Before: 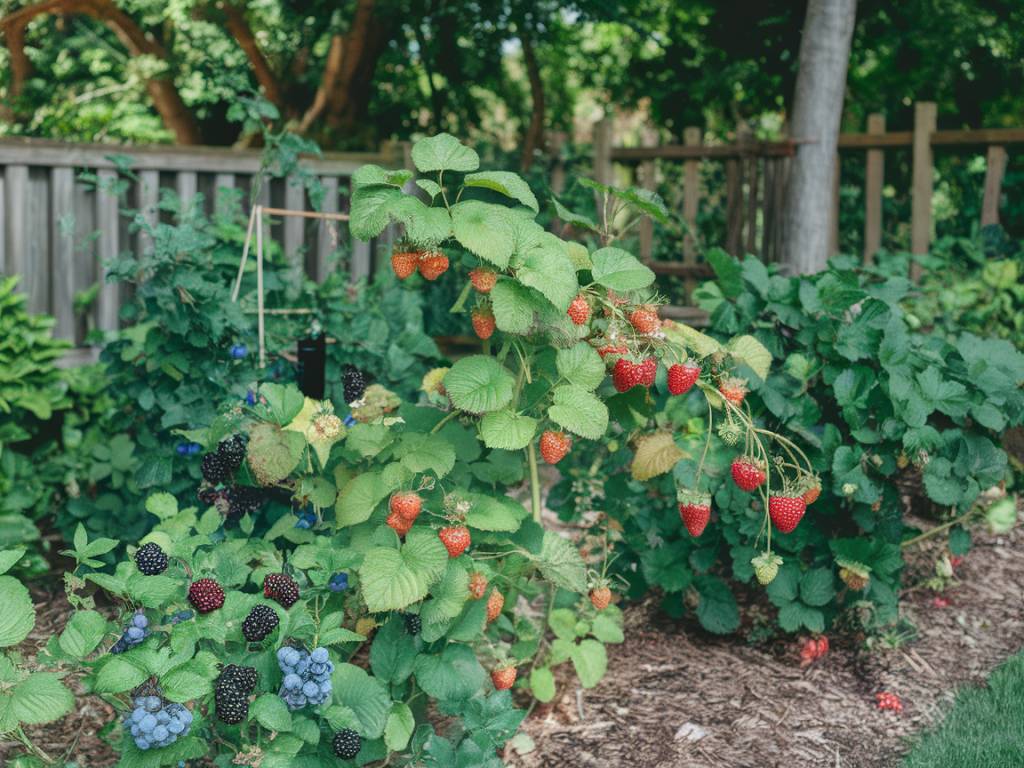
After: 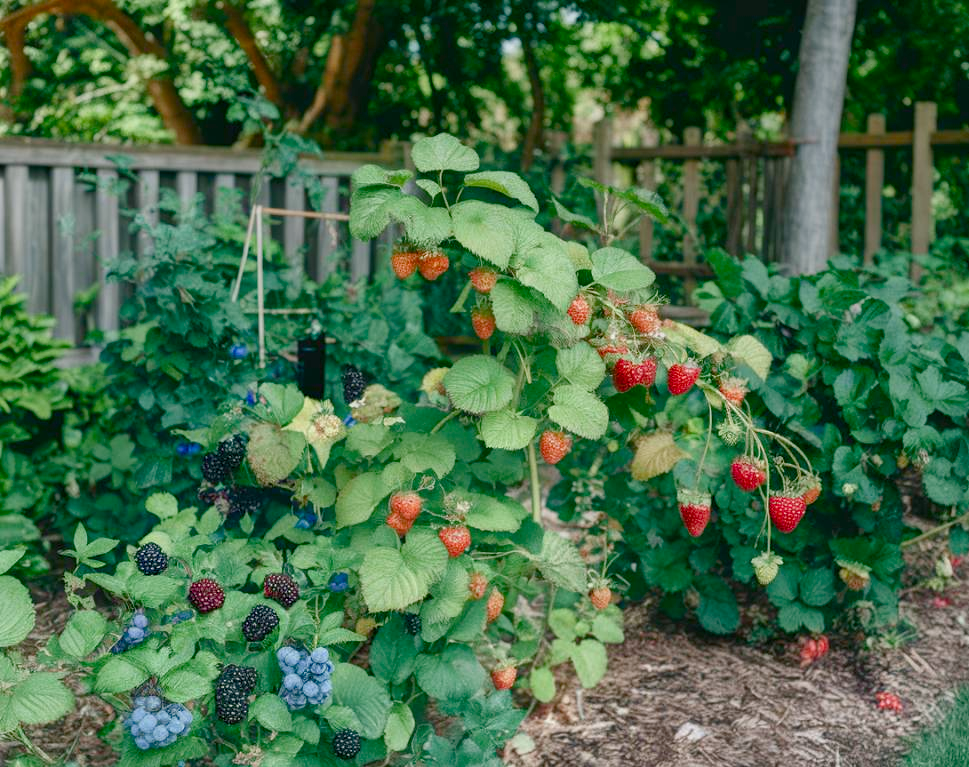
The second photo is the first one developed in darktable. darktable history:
color balance rgb: shadows lift › chroma 2.009%, shadows lift › hue 221.26°, power › hue 330.03°, global offset › luminance -0.494%, linear chroma grading › shadows -2.6%, linear chroma grading › highlights -14.364%, linear chroma grading › global chroma -9.5%, linear chroma grading › mid-tones -9.99%, perceptual saturation grading › global saturation 0.951%, perceptual saturation grading › mid-tones 6.076%, perceptual saturation grading › shadows 72.072%, global vibrance 20%
crop and rotate: left 0%, right 5.365%
